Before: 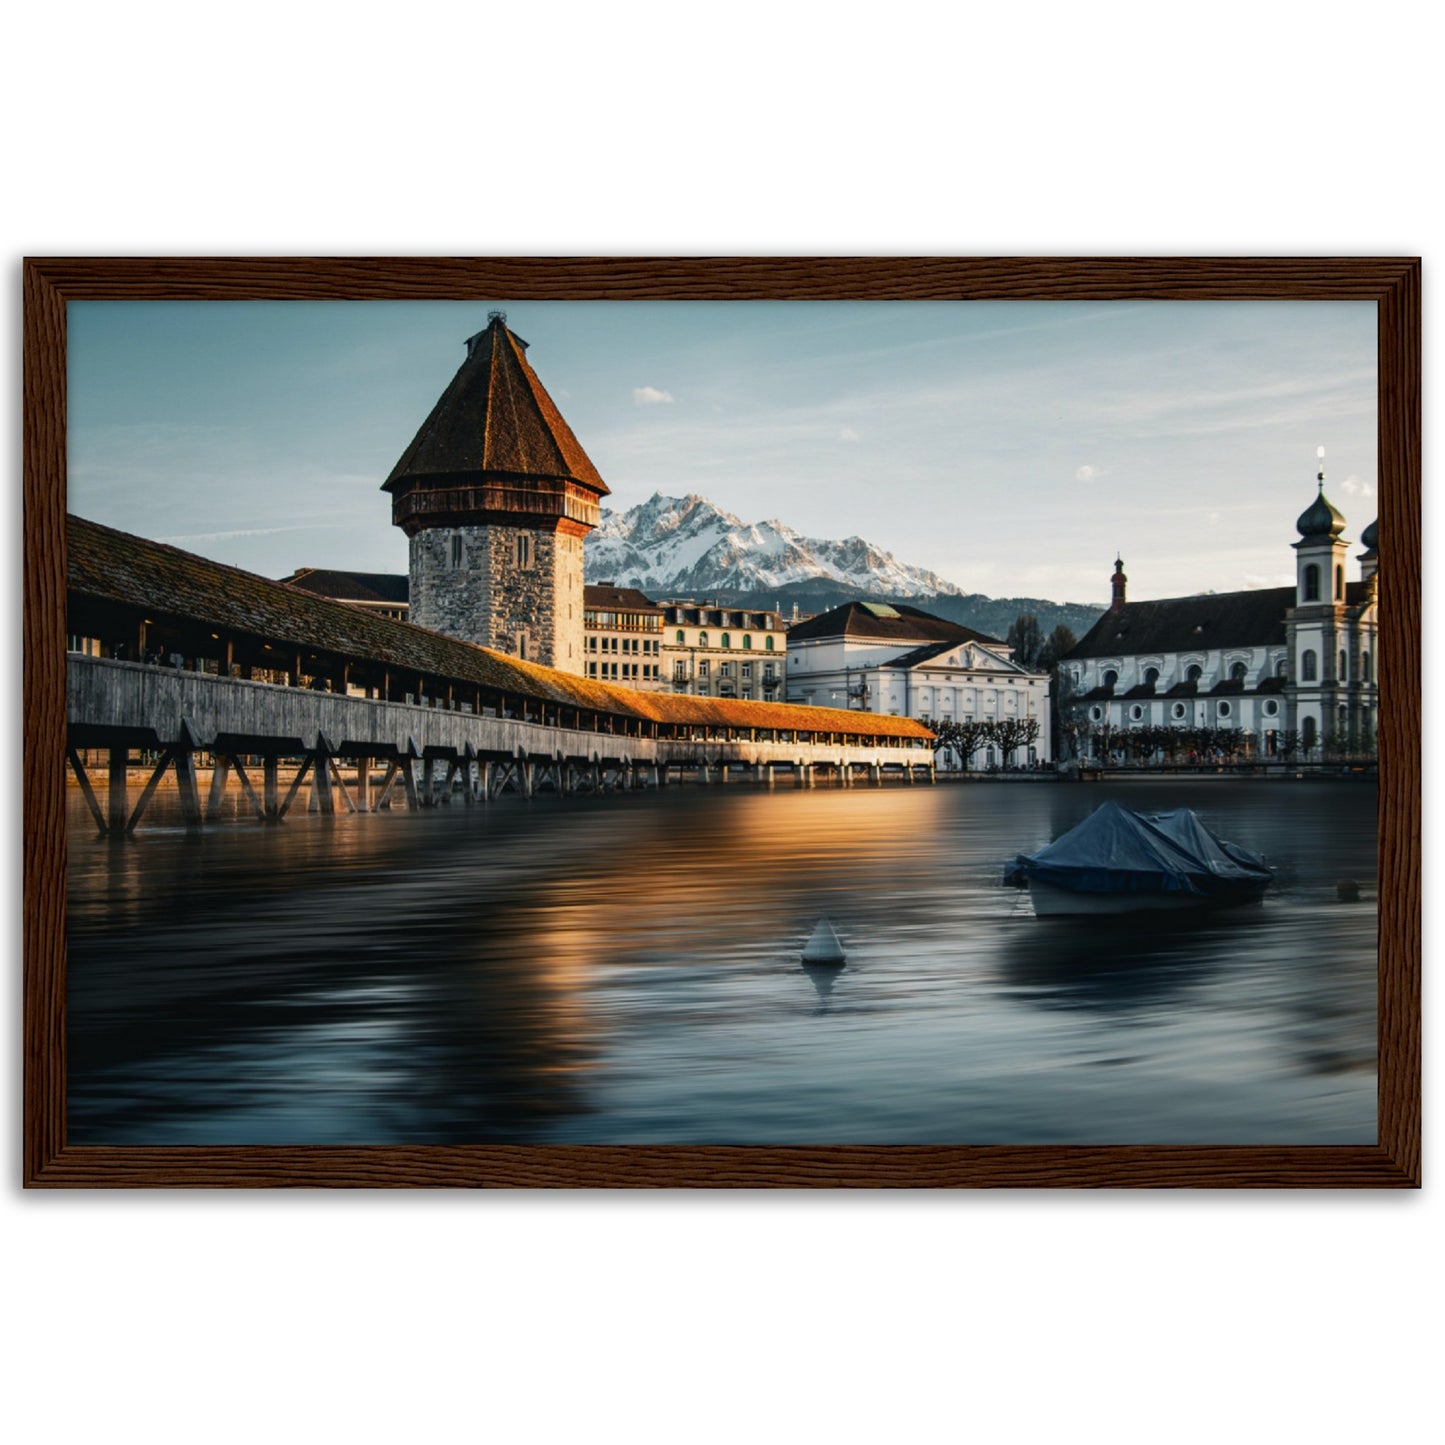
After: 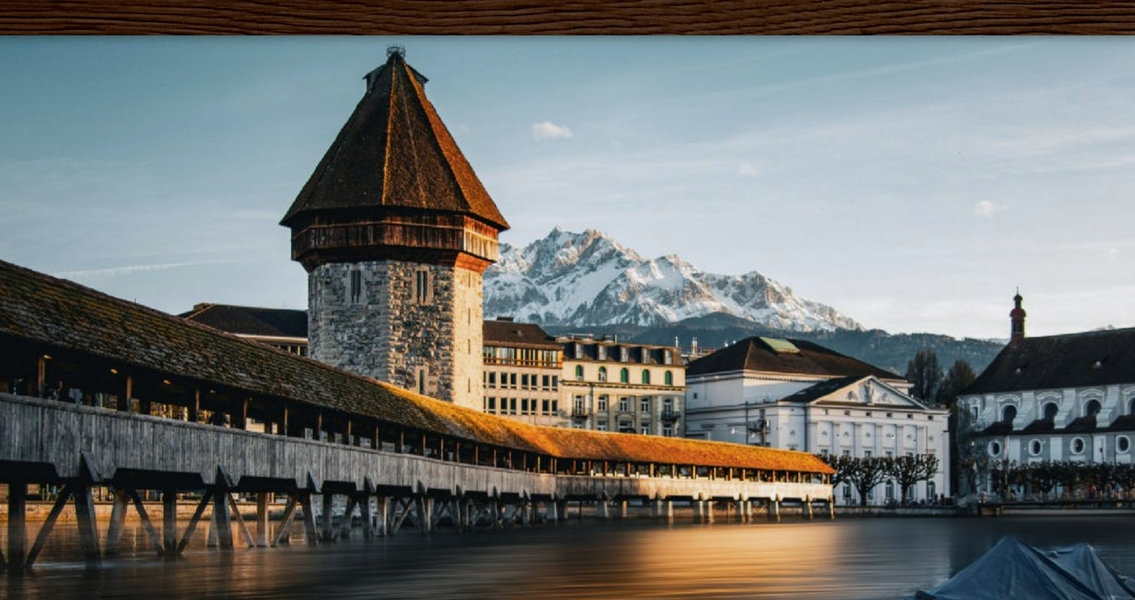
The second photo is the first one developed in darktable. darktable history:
white balance: red 0.98, blue 1.034
crop: left 7.036%, top 18.398%, right 14.379%, bottom 40.043%
